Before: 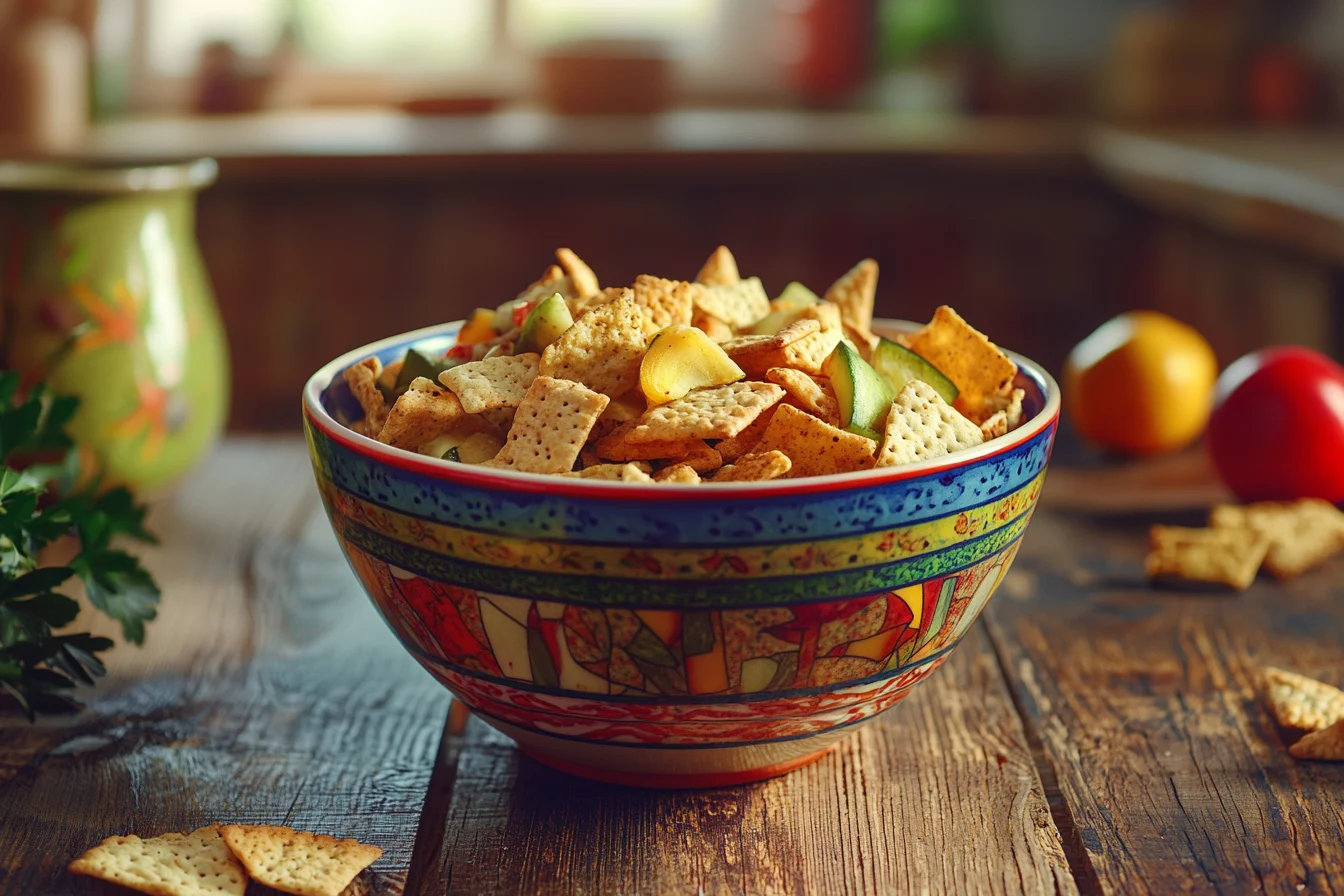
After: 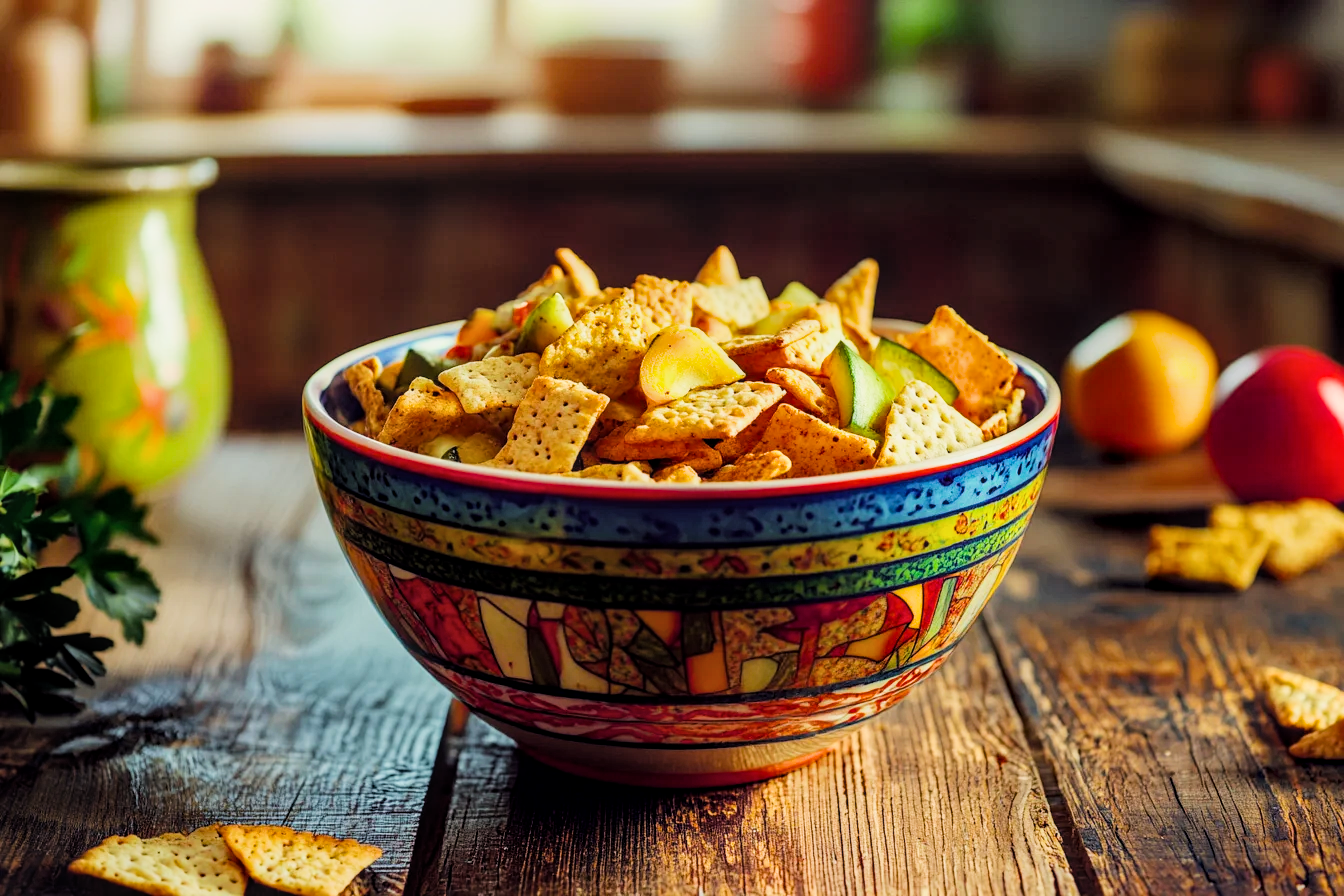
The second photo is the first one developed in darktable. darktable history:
local contrast: on, module defaults
color balance rgb: perceptual saturation grading › global saturation 25%, global vibrance 10%
exposure: black level correction 0, exposure 0.6 EV, compensate highlight preservation false
filmic rgb: black relative exposure -5 EV, hardness 2.88, contrast 1.3, highlights saturation mix -30%
